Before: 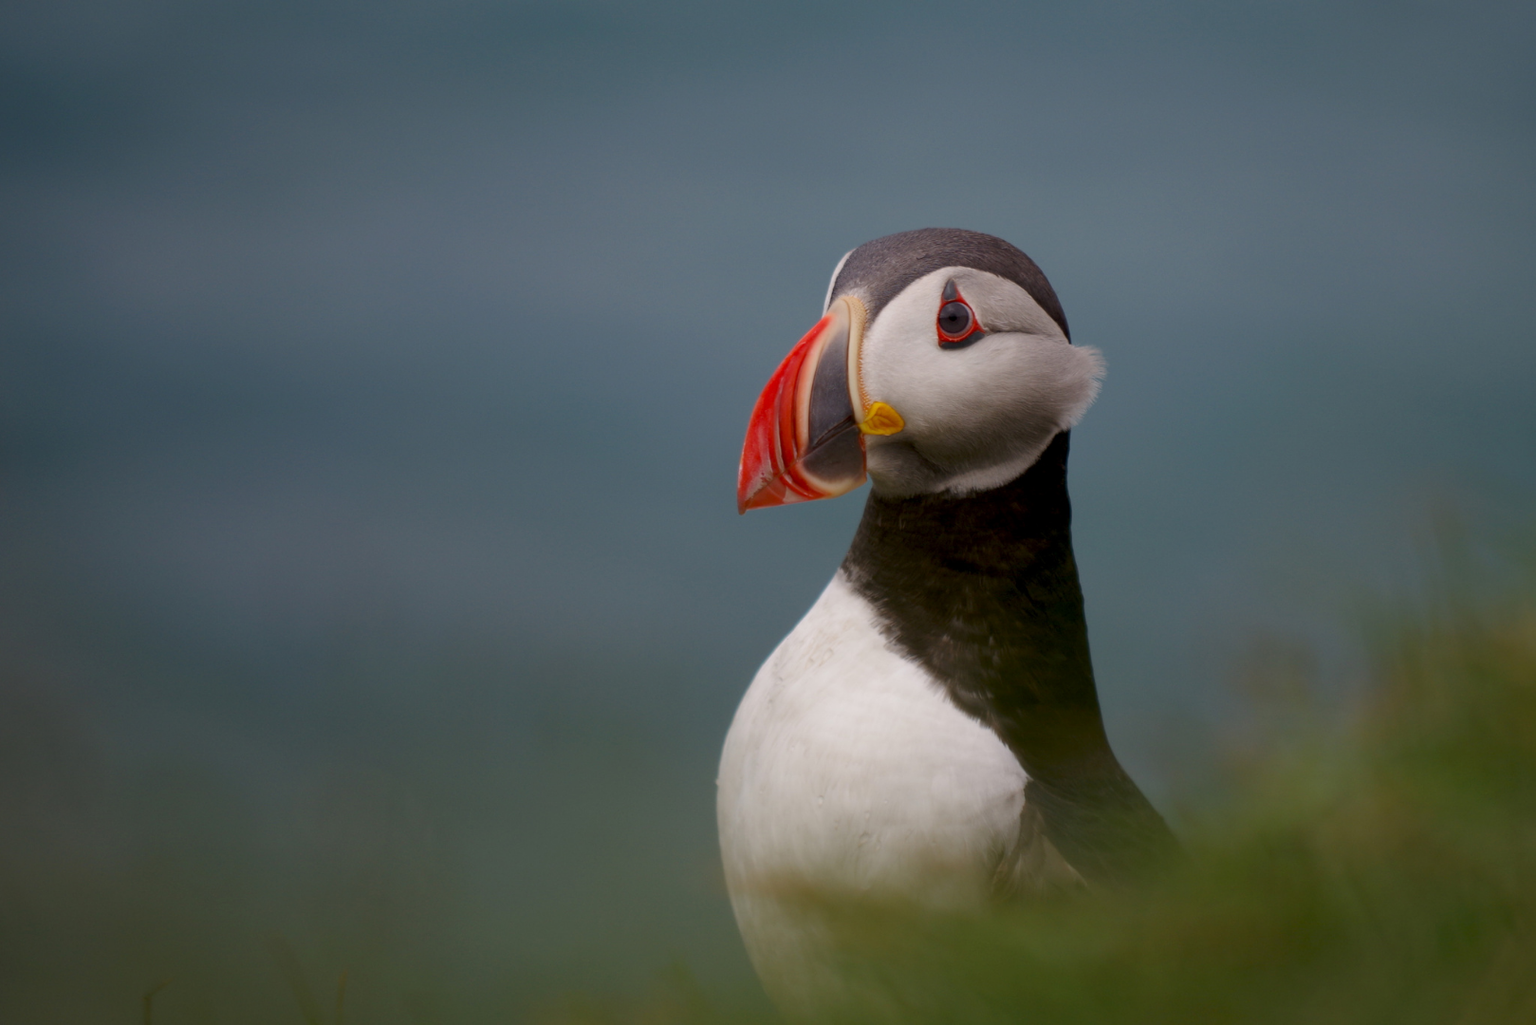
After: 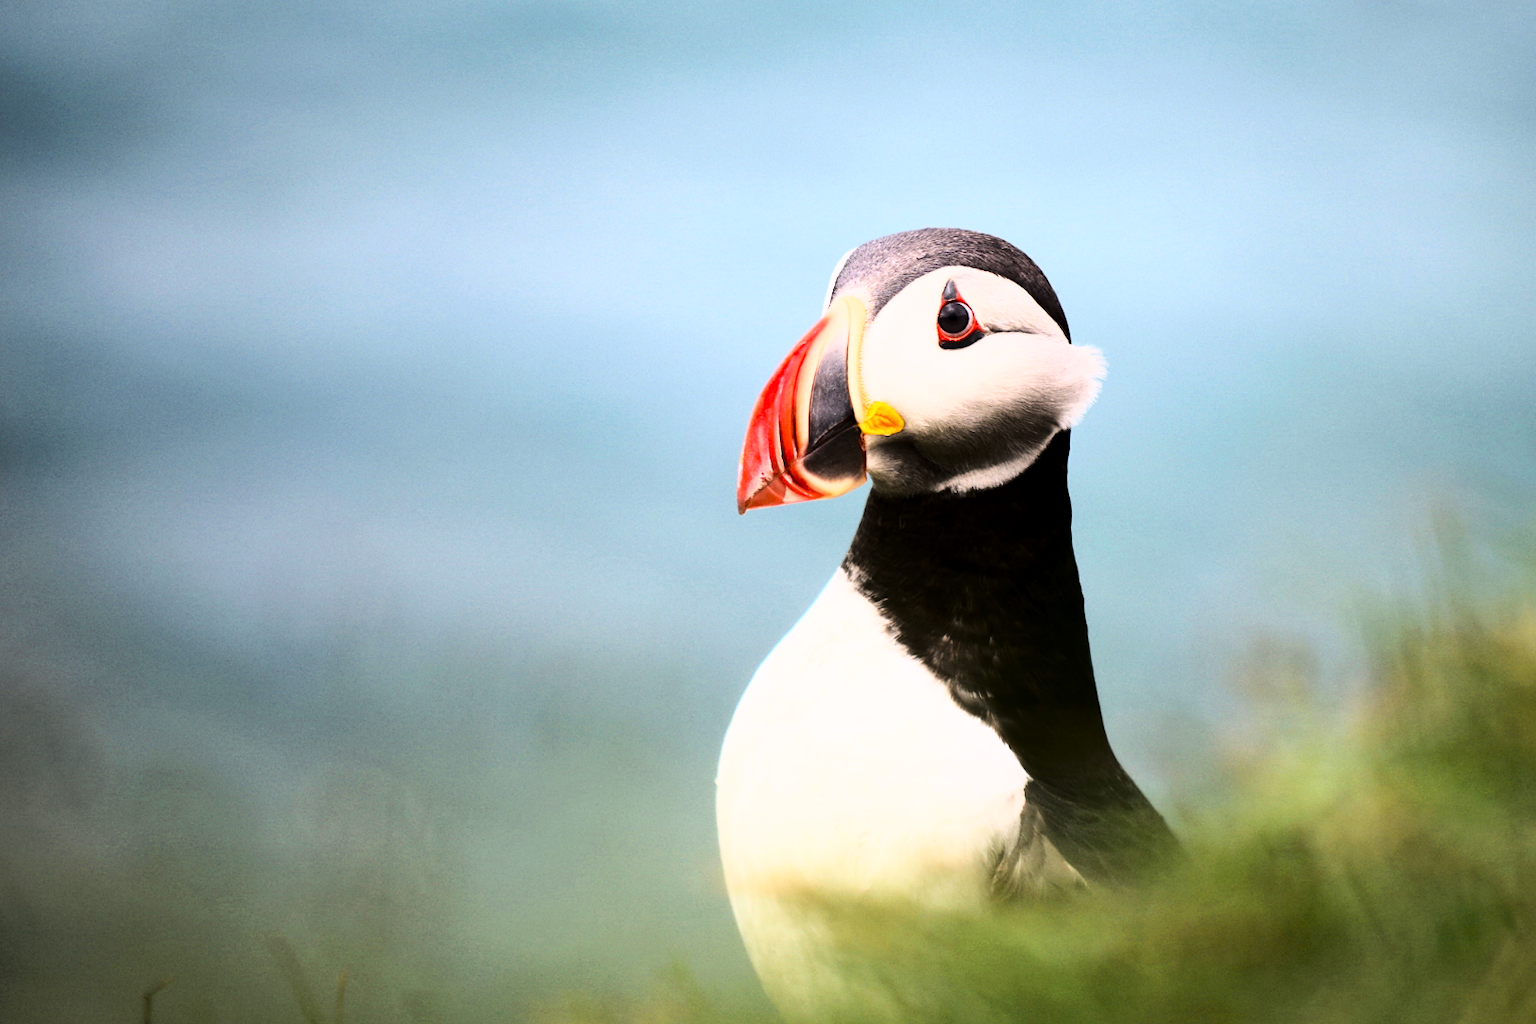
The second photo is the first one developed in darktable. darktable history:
base curve: curves: ch0 [(0, 0) (0.018, 0.026) (0.143, 0.37) (0.33, 0.731) (0.458, 0.853) (0.735, 0.965) (0.905, 0.986) (1, 1)]
rgb curve: curves: ch0 [(0, 0) (0.21, 0.15) (0.24, 0.21) (0.5, 0.75) (0.75, 0.96) (0.89, 0.99) (1, 1)]; ch1 [(0, 0.02) (0.21, 0.13) (0.25, 0.2) (0.5, 0.67) (0.75, 0.9) (0.89, 0.97) (1, 1)]; ch2 [(0, 0.02) (0.21, 0.13) (0.25, 0.2) (0.5, 0.67) (0.75, 0.9) (0.89, 0.97) (1, 1)], compensate middle gray true
sharpen: amount 0.2
